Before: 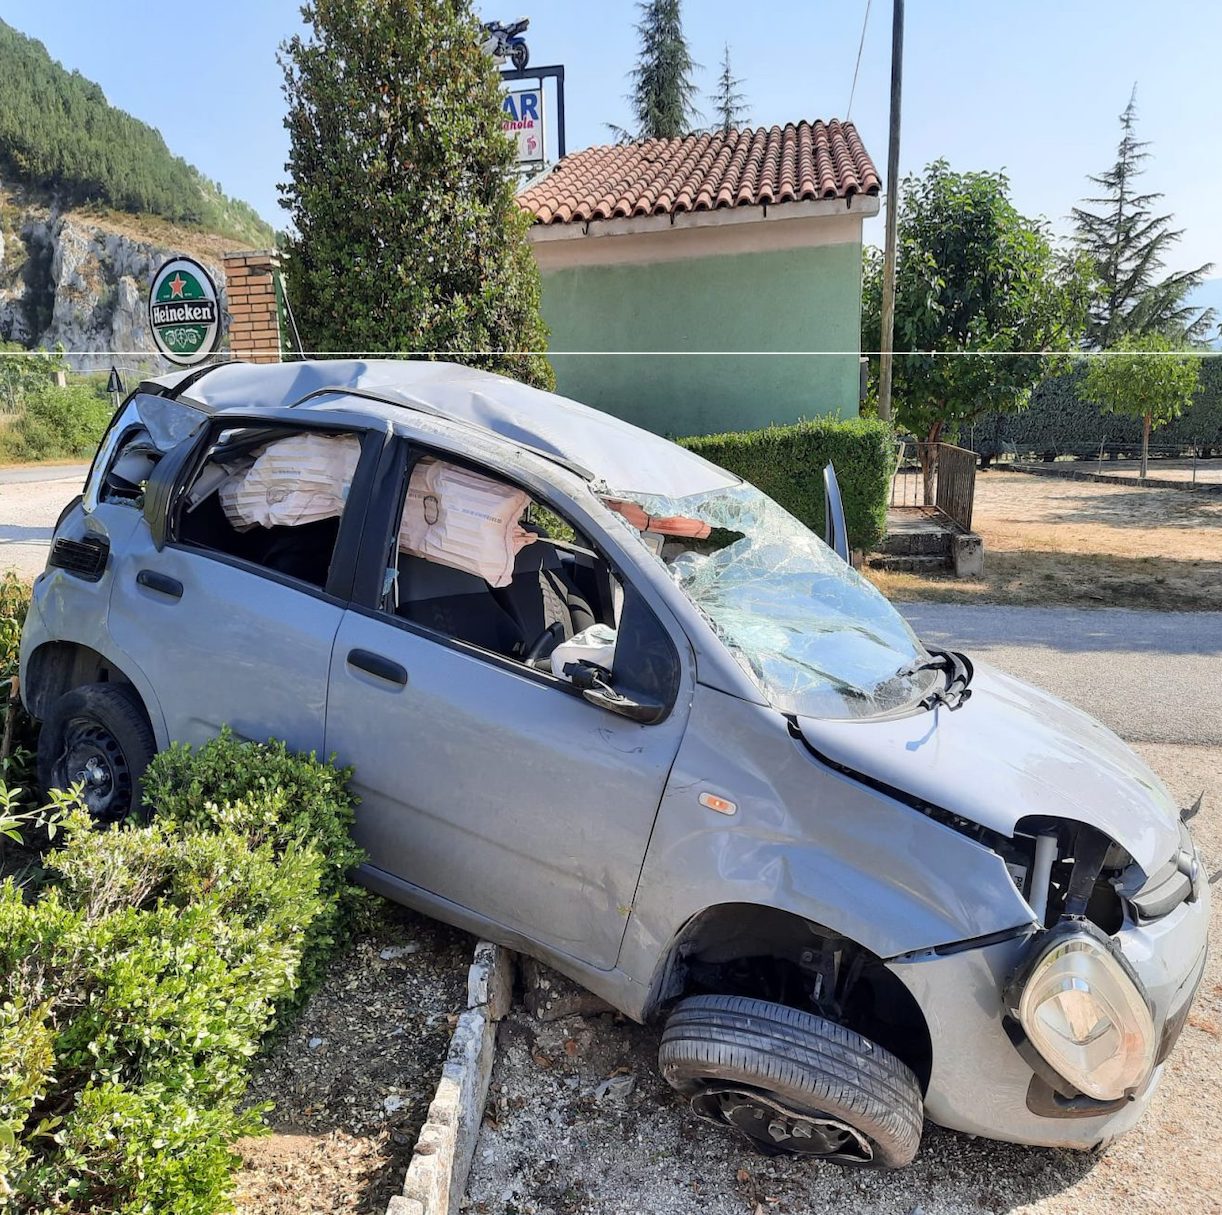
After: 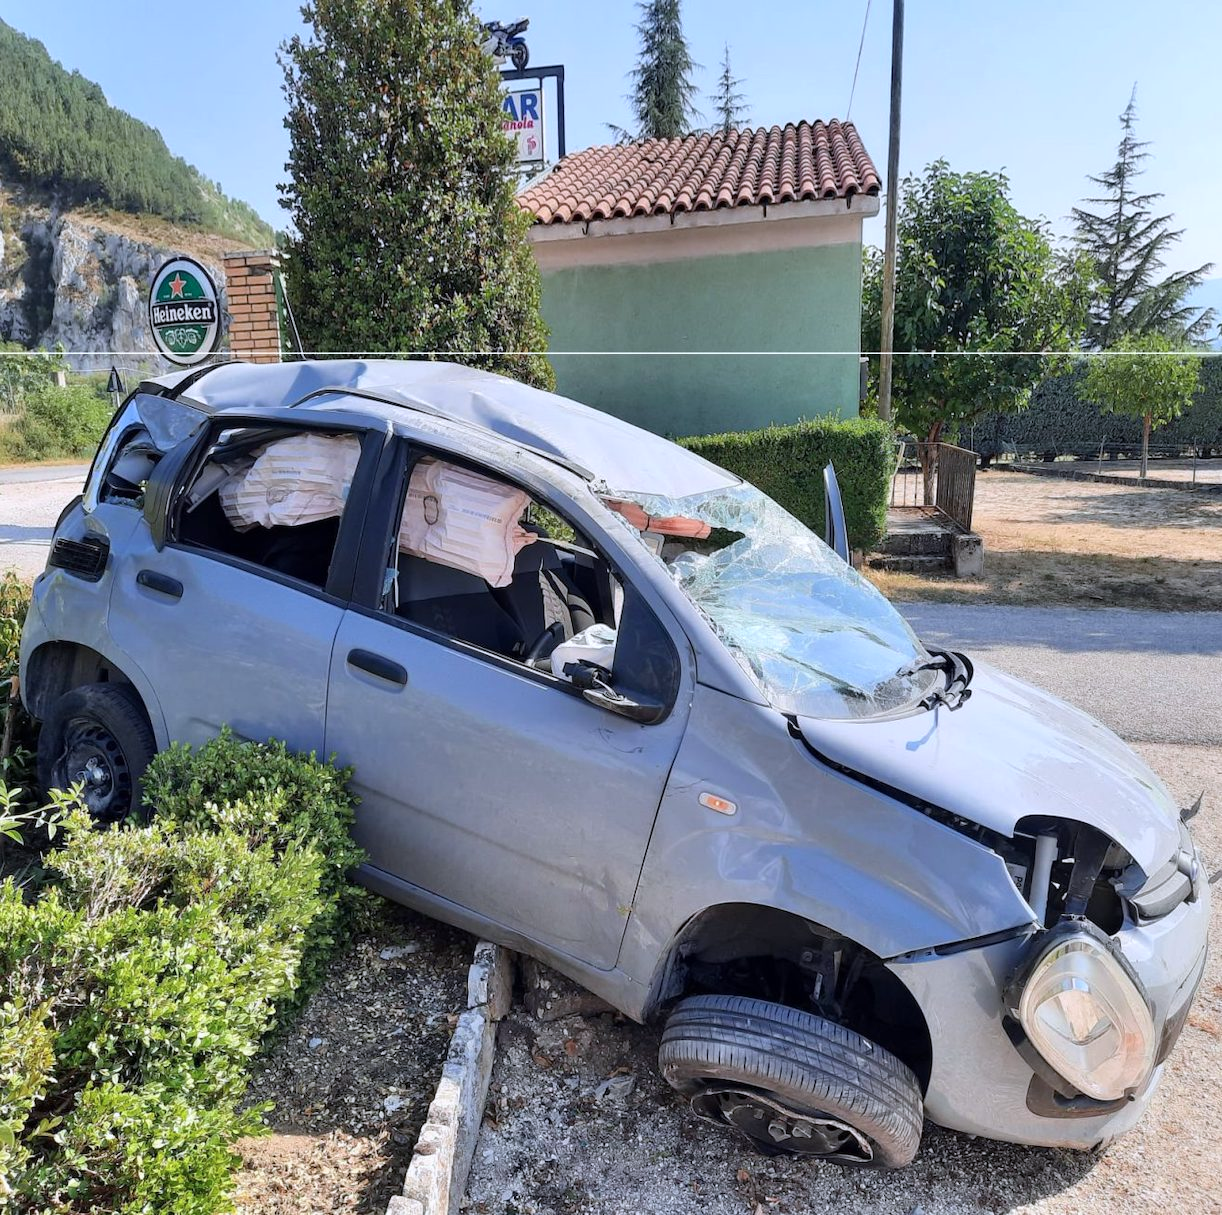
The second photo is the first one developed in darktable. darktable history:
color calibration: illuminant as shot in camera, x 0.358, y 0.373, temperature 4628.91 K
white balance: red 1, blue 1
